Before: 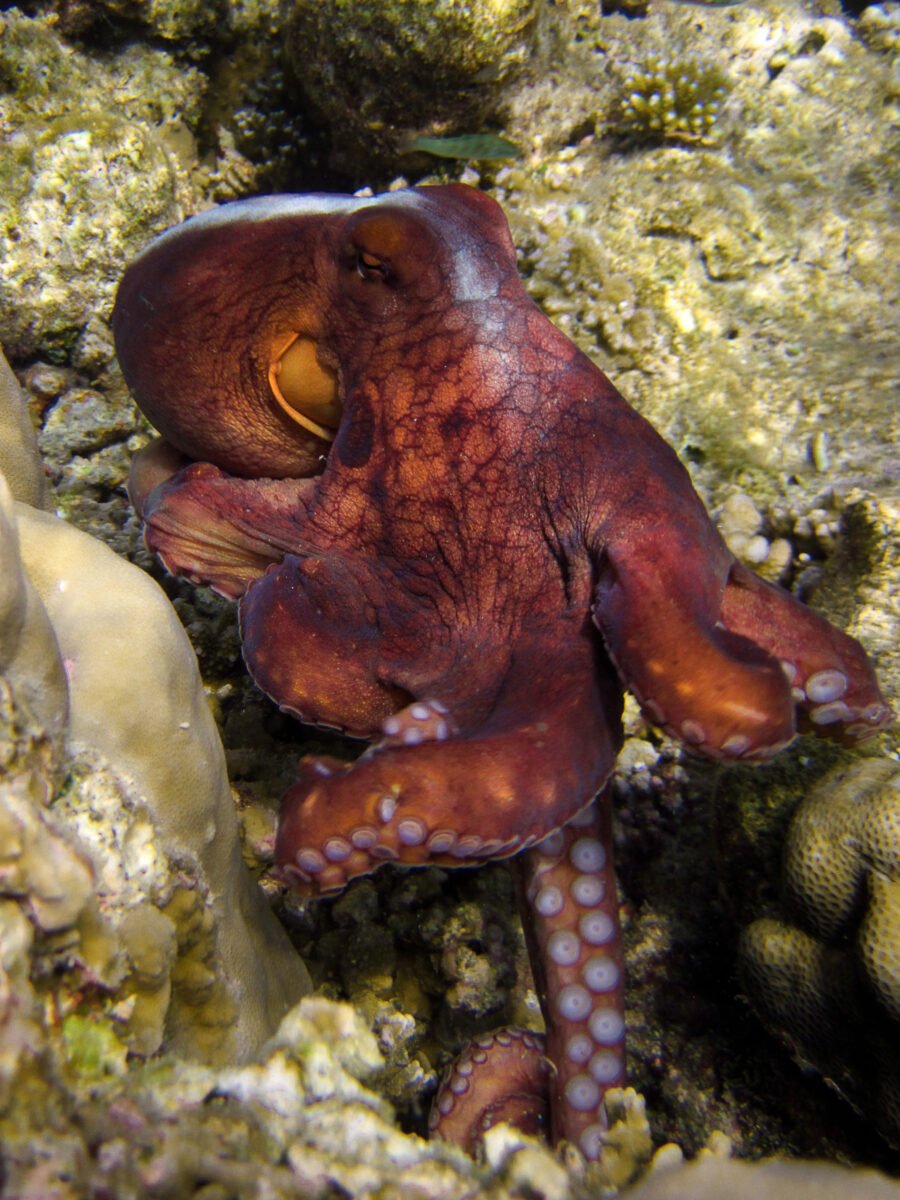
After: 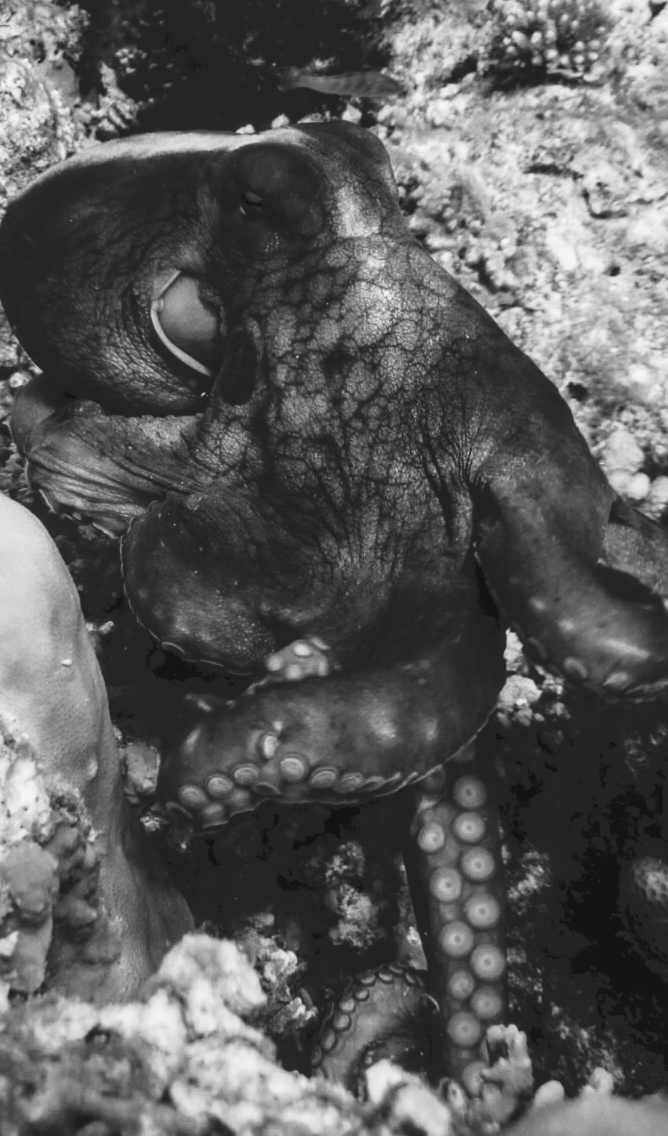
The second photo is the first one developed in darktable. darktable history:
filmic rgb: black relative exposure -7.32 EV, white relative exposure 5.09 EV, hardness 3.2
crop and rotate: left 13.15%, top 5.251%, right 12.609%
local contrast: on, module defaults
tone curve: curves: ch0 [(0, 0) (0.003, 0.142) (0.011, 0.142) (0.025, 0.147) (0.044, 0.147) (0.069, 0.152) (0.1, 0.16) (0.136, 0.172) (0.177, 0.193) (0.224, 0.221) (0.277, 0.264) (0.335, 0.322) (0.399, 0.399) (0.468, 0.49) (0.543, 0.593) (0.623, 0.723) (0.709, 0.841) (0.801, 0.925) (0.898, 0.976) (1, 1)], preserve colors none
monochrome: on, module defaults
